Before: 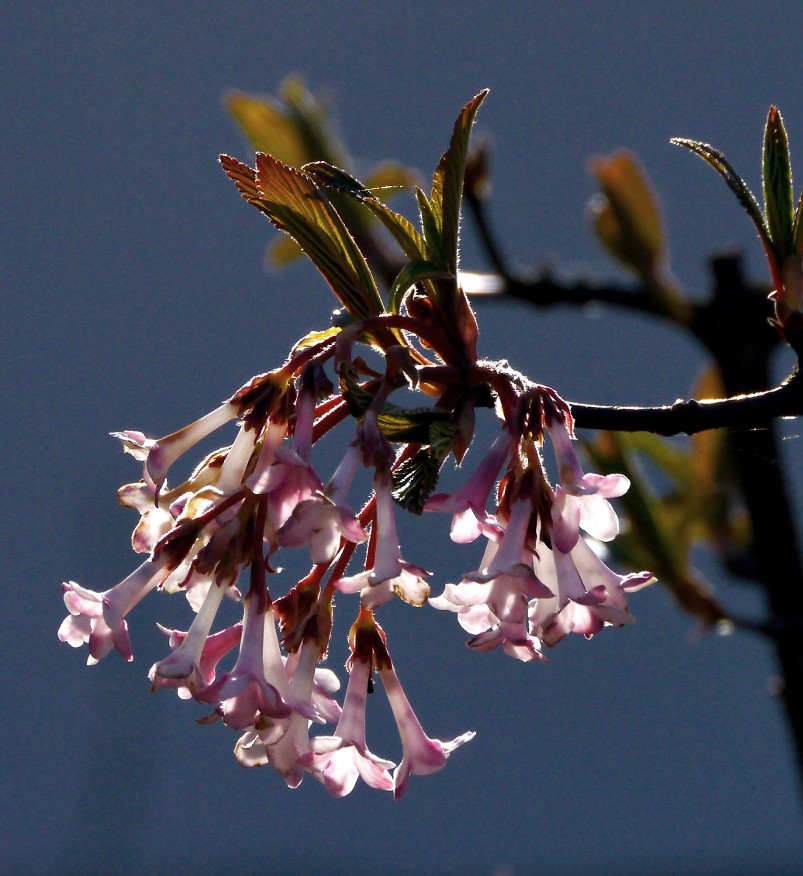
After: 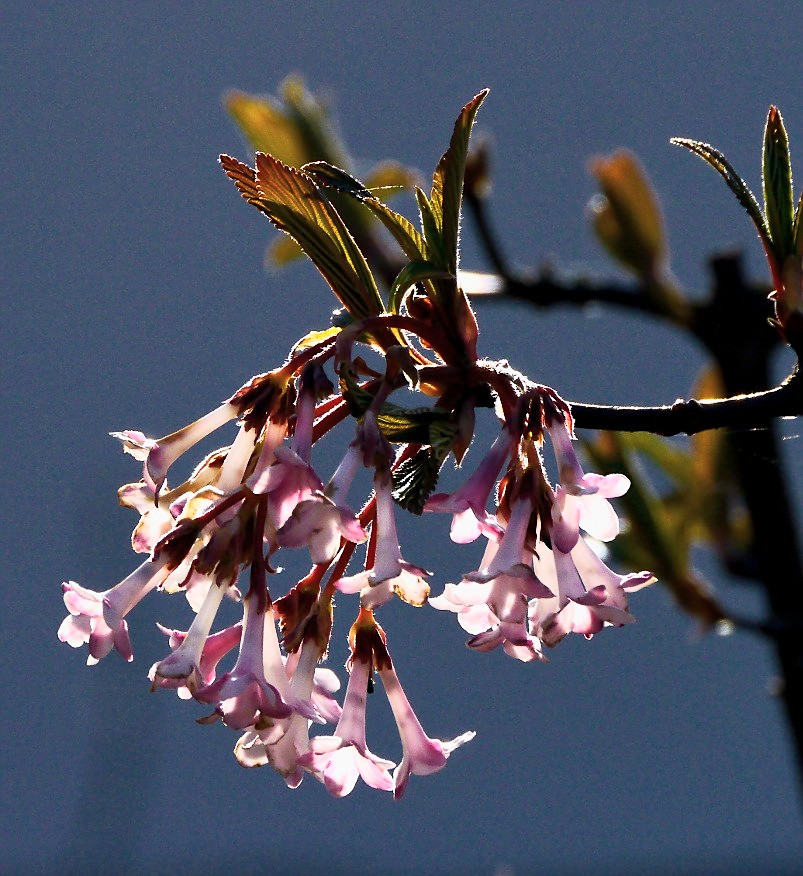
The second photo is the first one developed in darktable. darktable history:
tone equalizer: -8 EV -0.386 EV, -7 EV -0.387 EV, -6 EV -0.35 EV, -5 EV -0.223 EV, -3 EV 0.247 EV, -2 EV 0.333 EV, -1 EV 0.407 EV, +0 EV 0.401 EV, edges refinement/feathering 500, mask exposure compensation -1.57 EV, preserve details no
base curve: curves: ch0 [(0, 0) (0.088, 0.125) (0.176, 0.251) (0.354, 0.501) (0.613, 0.749) (1, 0.877)]
sharpen: radius 1.56, amount 0.369, threshold 1.142
